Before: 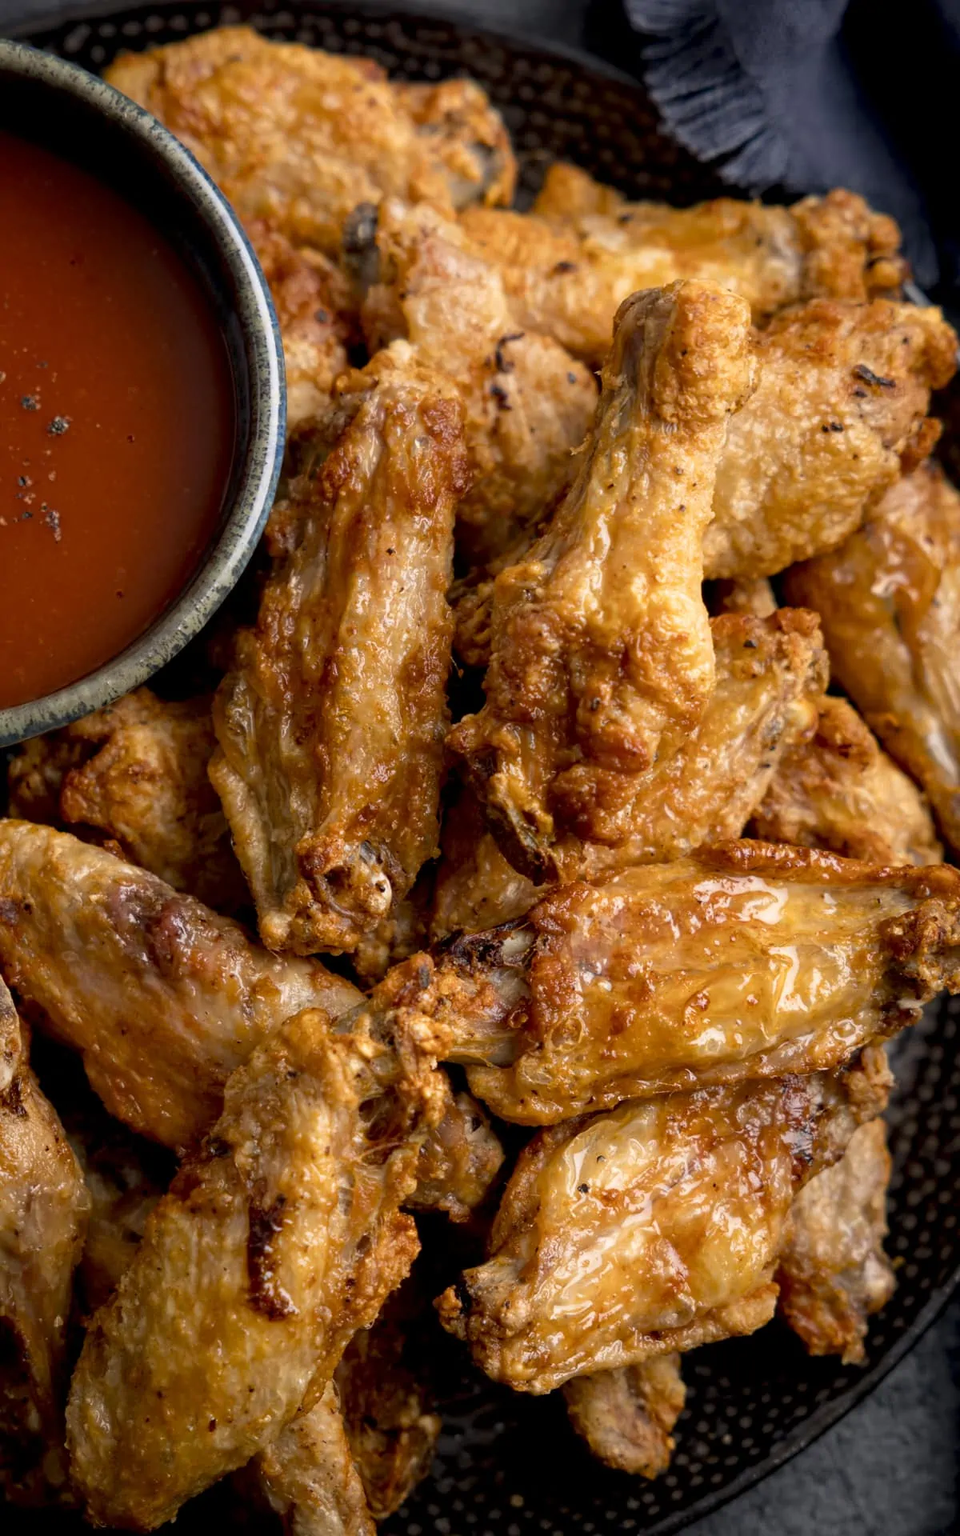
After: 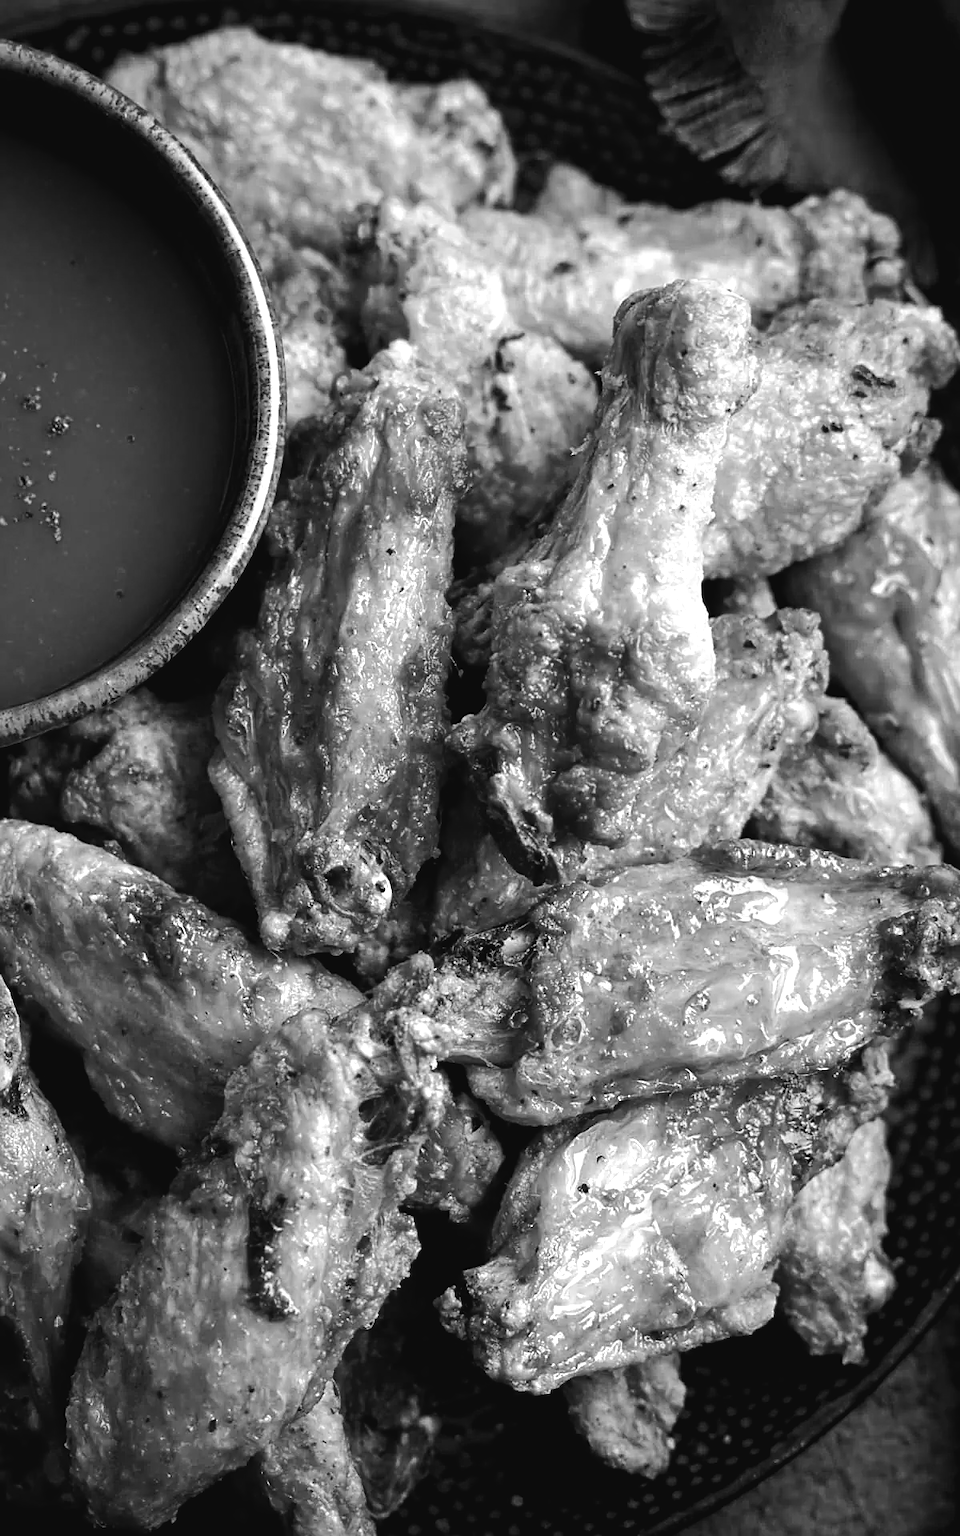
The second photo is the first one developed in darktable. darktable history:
color balance rgb: global offset › luminance 0.71%, perceptual saturation grading › global saturation -11.5%, perceptual brilliance grading › highlights 17.77%, perceptual brilliance grading › mid-tones 31.71%, perceptual brilliance grading › shadows -31.01%, global vibrance 50%
monochrome: on, module defaults
sharpen: on, module defaults
